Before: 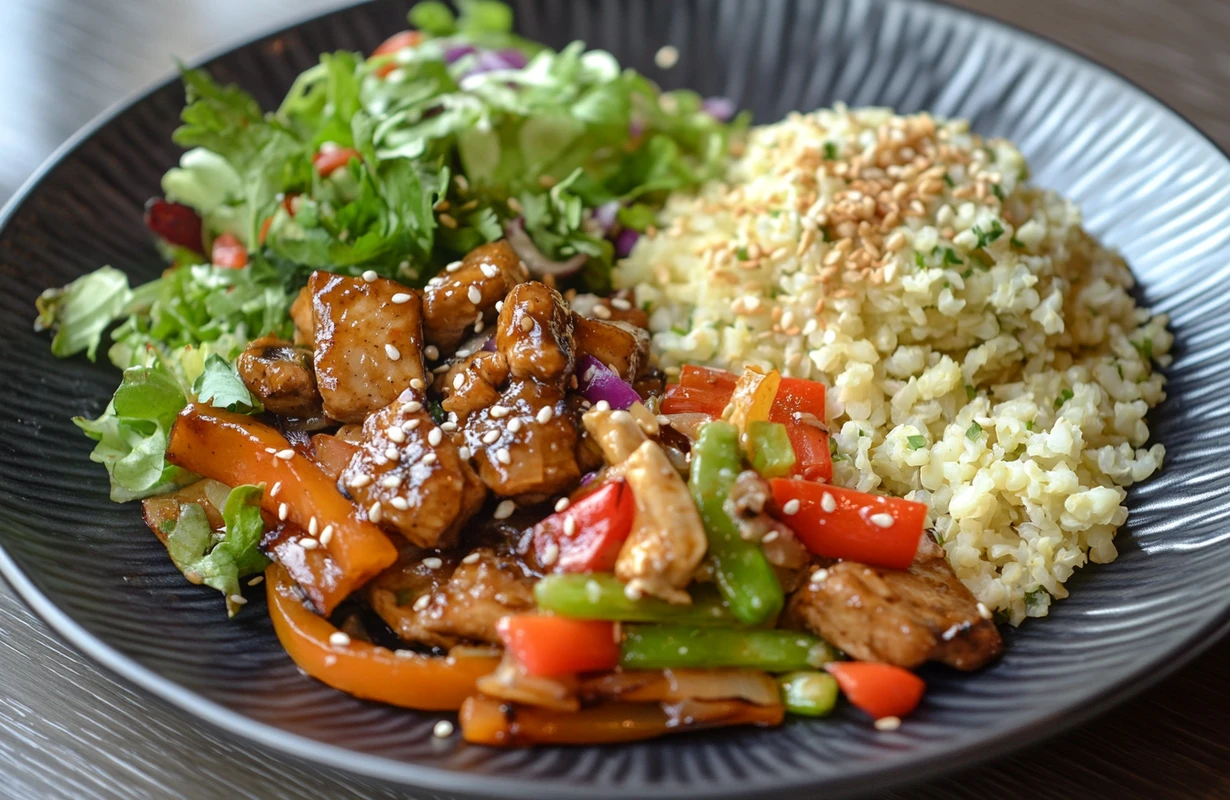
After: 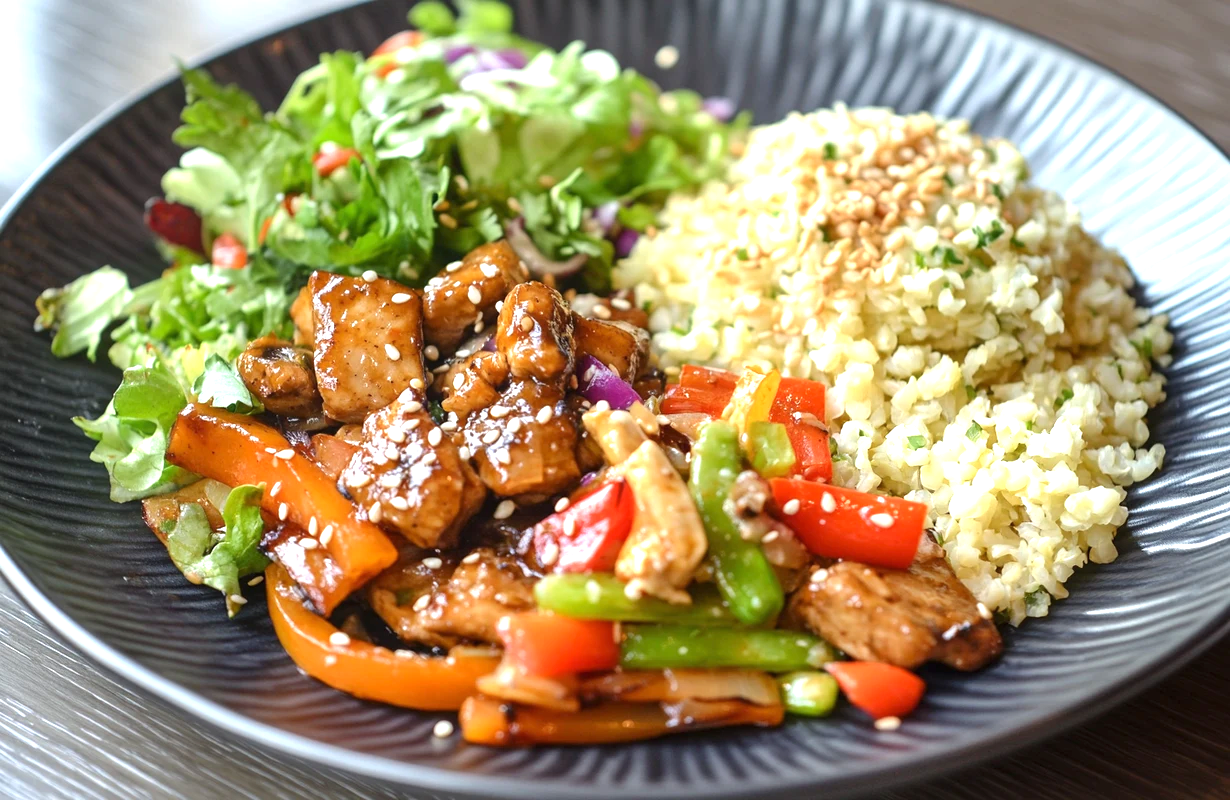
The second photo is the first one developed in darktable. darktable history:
exposure: black level correction 0, exposure 0.872 EV, compensate highlight preservation false
